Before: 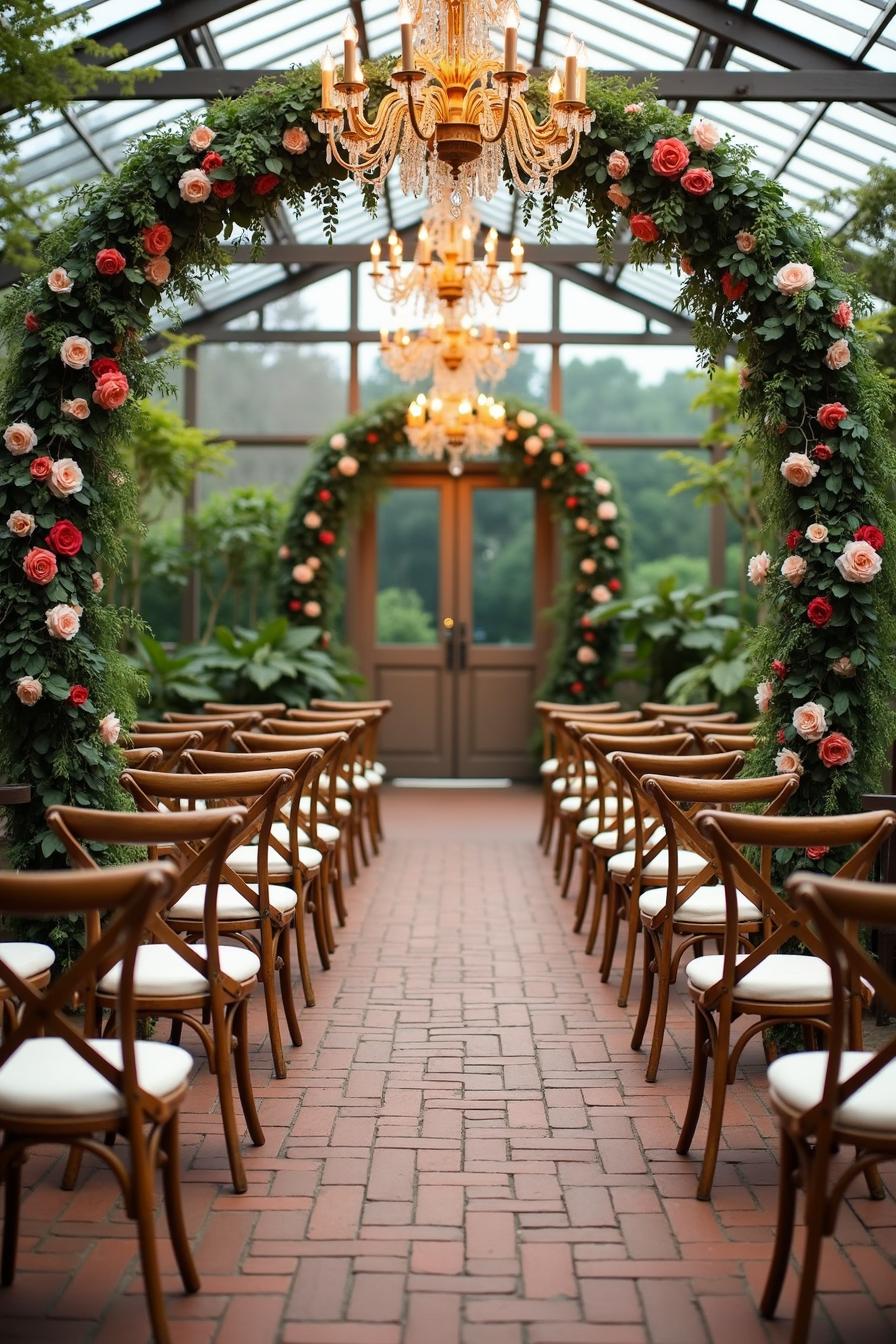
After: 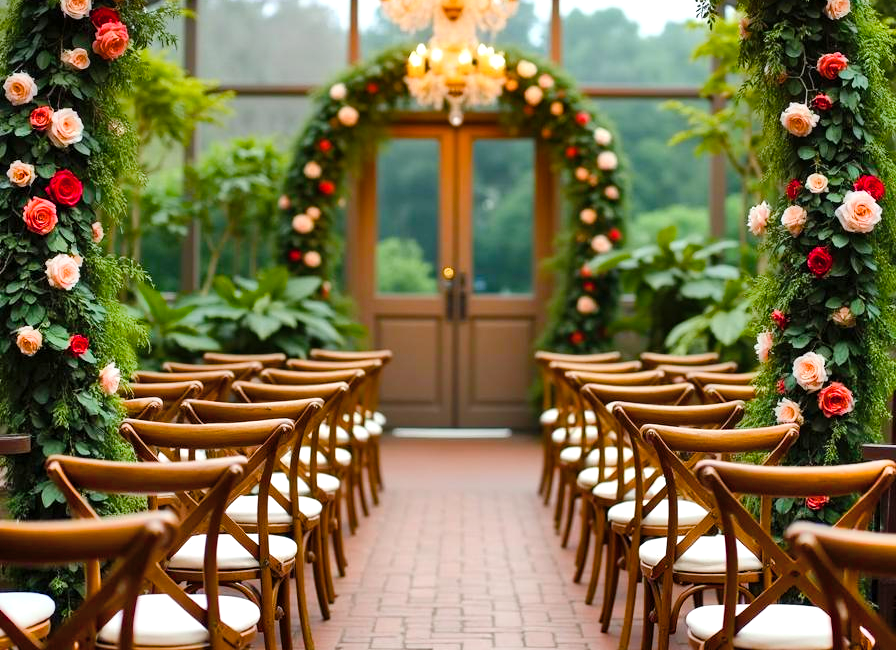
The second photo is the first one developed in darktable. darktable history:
shadows and highlights: radius 110.86, shadows 51.09, white point adjustment 9.16, highlights -4.17, highlights color adjustment 32.2%, soften with gaussian
crop and rotate: top 26.056%, bottom 25.543%
white balance: red 0.986, blue 1.01
color balance rgb: perceptual saturation grading › global saturation 35%, perceptual saturation grading › highlights -25%, perceptual saturation grading › shadows 50%
base curve: curves: ch0 [(0, 0) (0.297, 0.298) (1, 1)], preserve colors none
